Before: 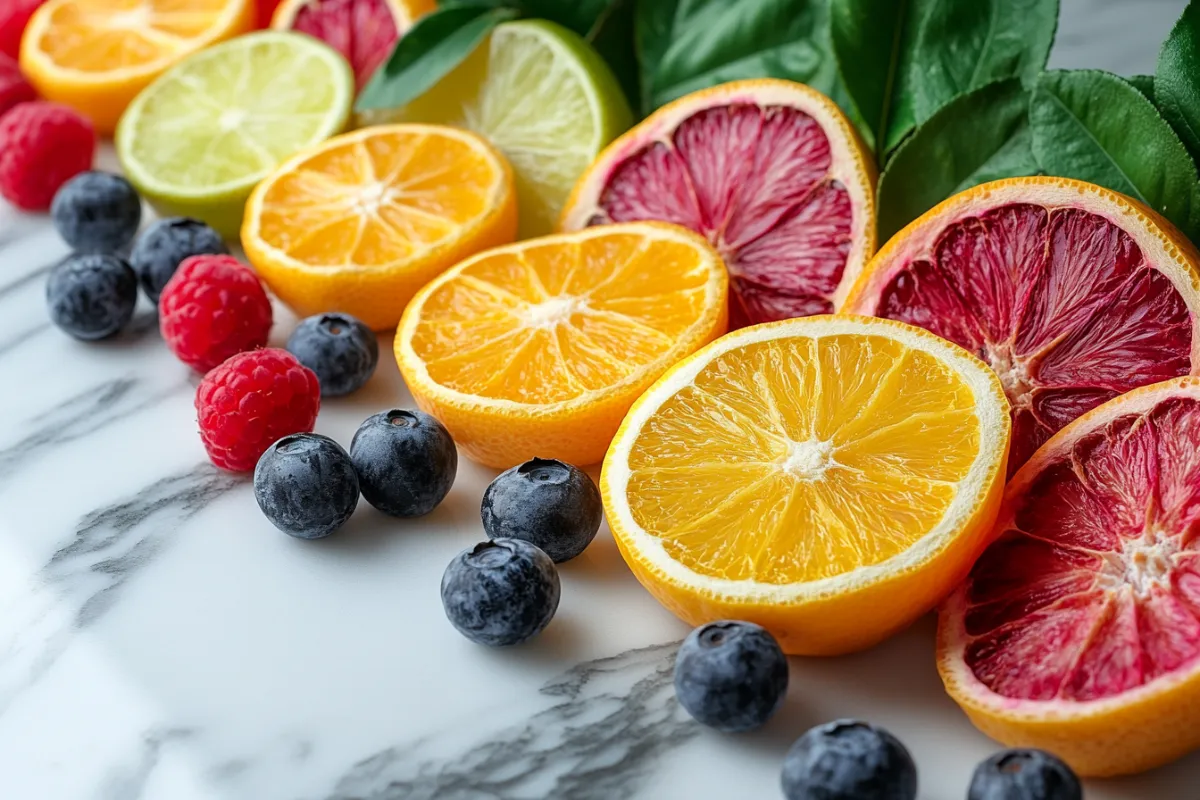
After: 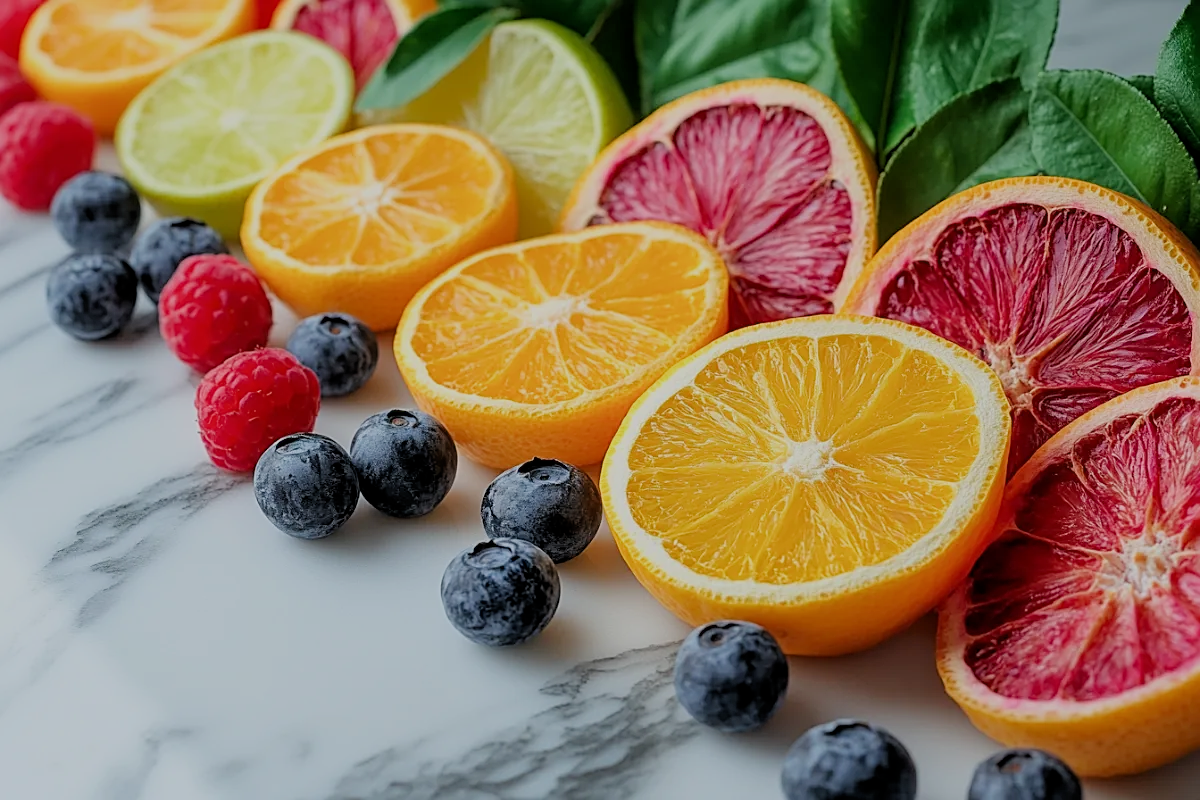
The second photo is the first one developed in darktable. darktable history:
sharpen: on, module defaults
filmic rgb: black relative exposure -8.79 EV, white relative exposure 4.98 EV, threshold 3 EV, target black luminance 0%, hardness 3.77, latitude 66.33%, contrast 0.822, shadows ↔ highlights balance 20%, color science v5 (2021), contrast in shadows safe, contrast in highlights safe, enable highlight reconstruction true
